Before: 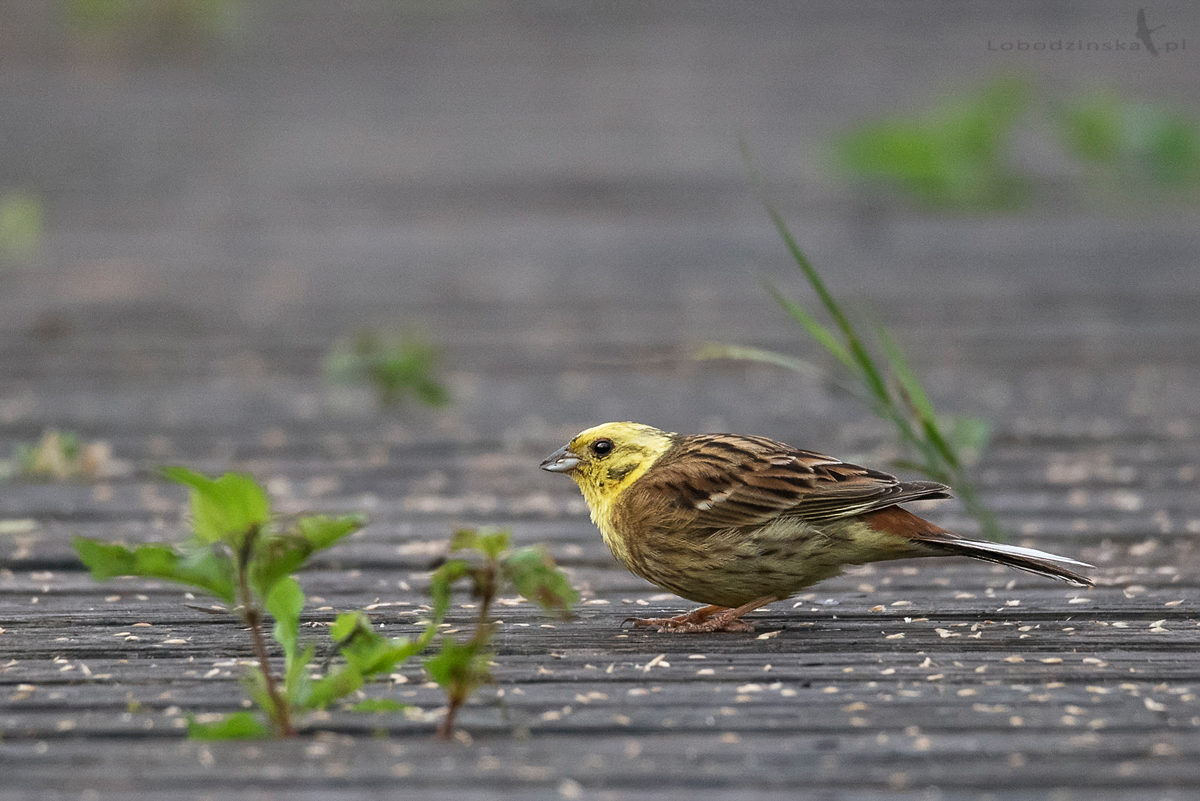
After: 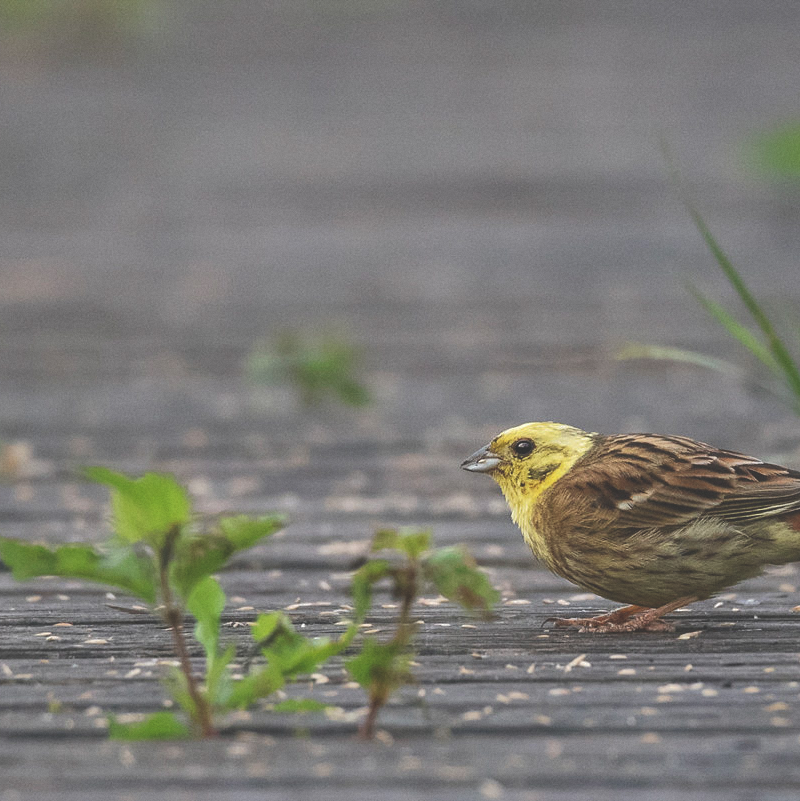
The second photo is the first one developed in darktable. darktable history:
crop and rotate: left 6.617%, right 26.717%
shadows and highlights: shadows 40, highlights -60
exposure: black level correction -0.028, compensate highlight preservation false
grain: coarseness 0.09 ISO, strength 10%
